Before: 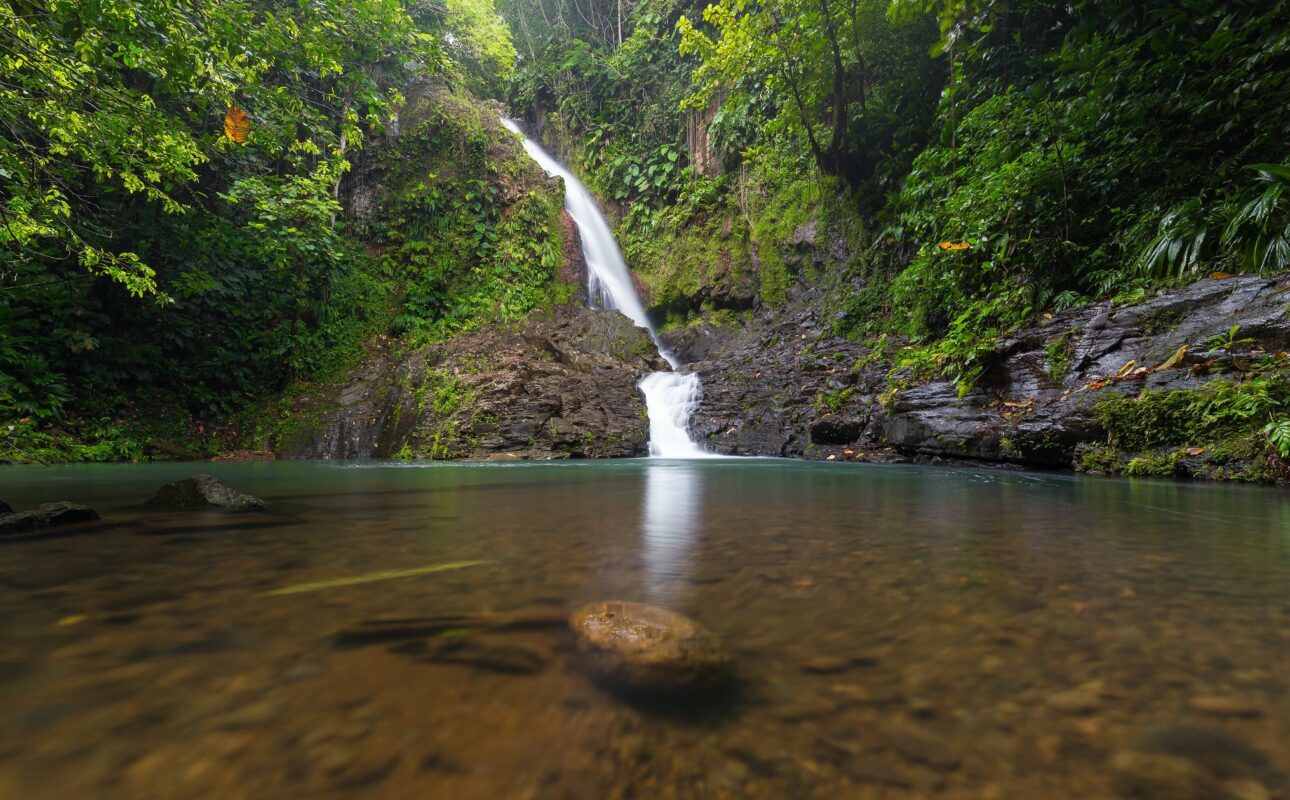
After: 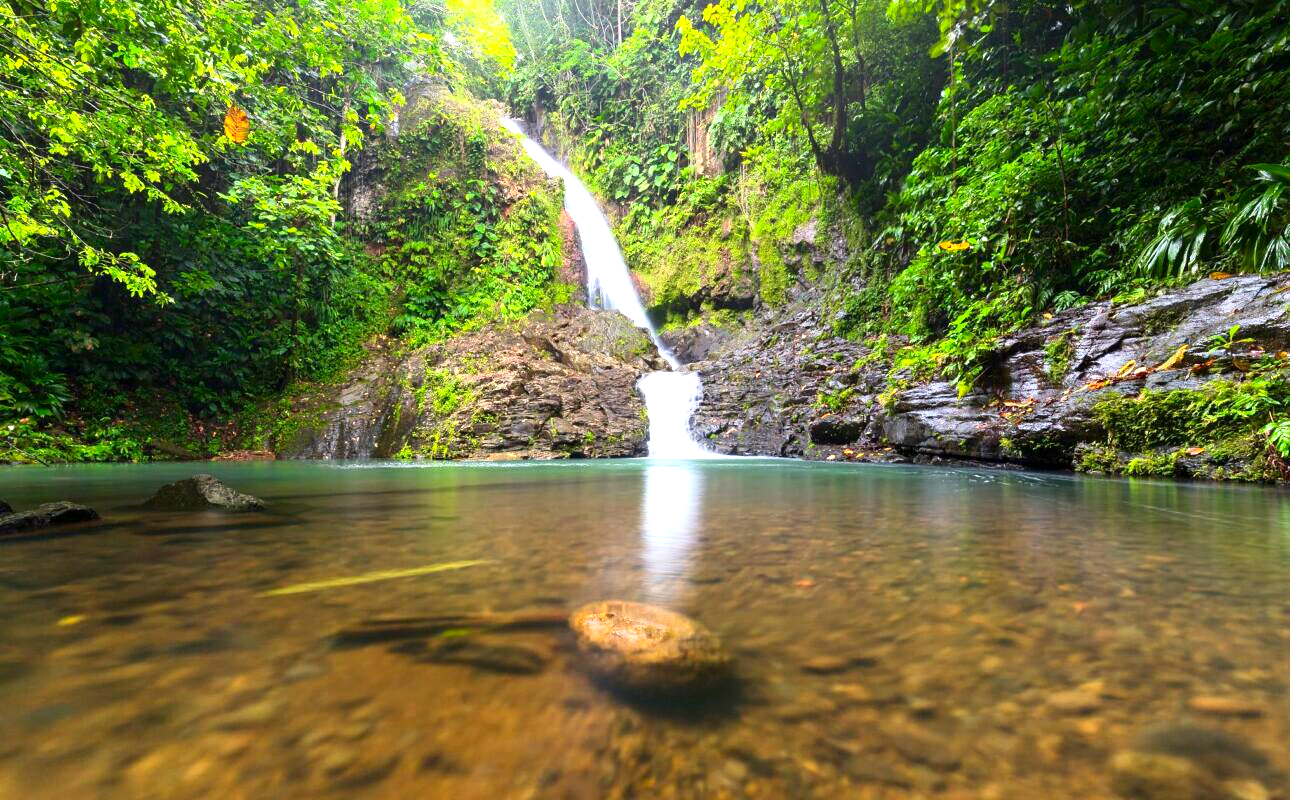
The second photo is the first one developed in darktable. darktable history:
exposure: black level correction 0.001, exposure 1.3 EV, compensate highlight preservation false
contrast brightness saturation: contrast 0.23, brightness 0.1, saturation 0.29
